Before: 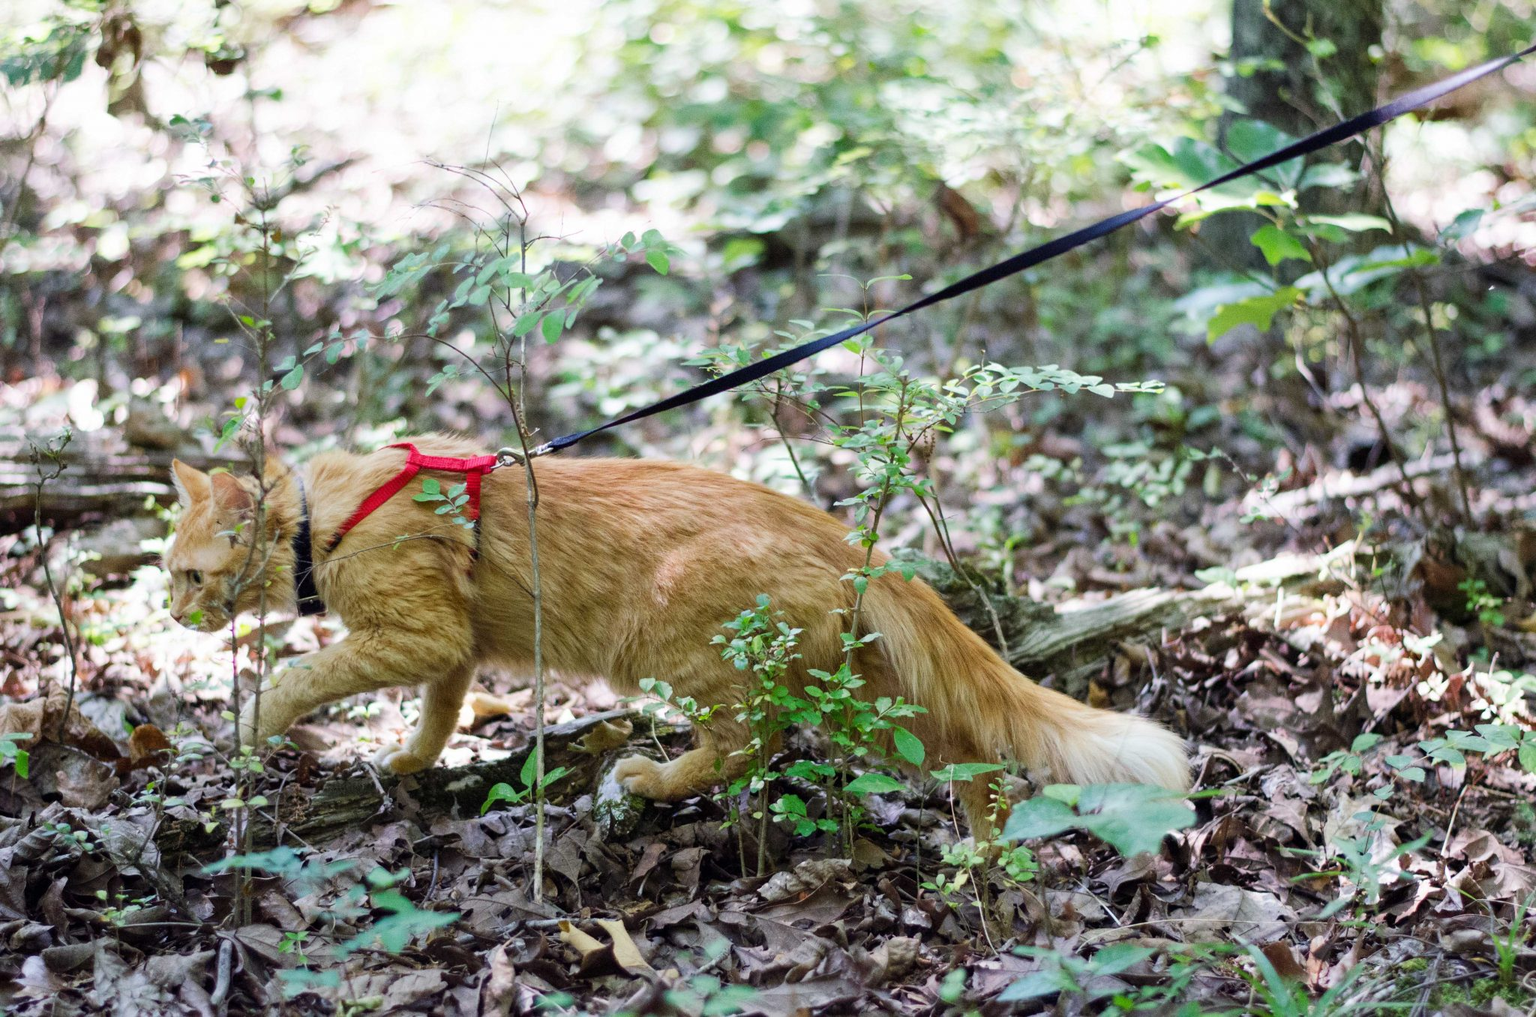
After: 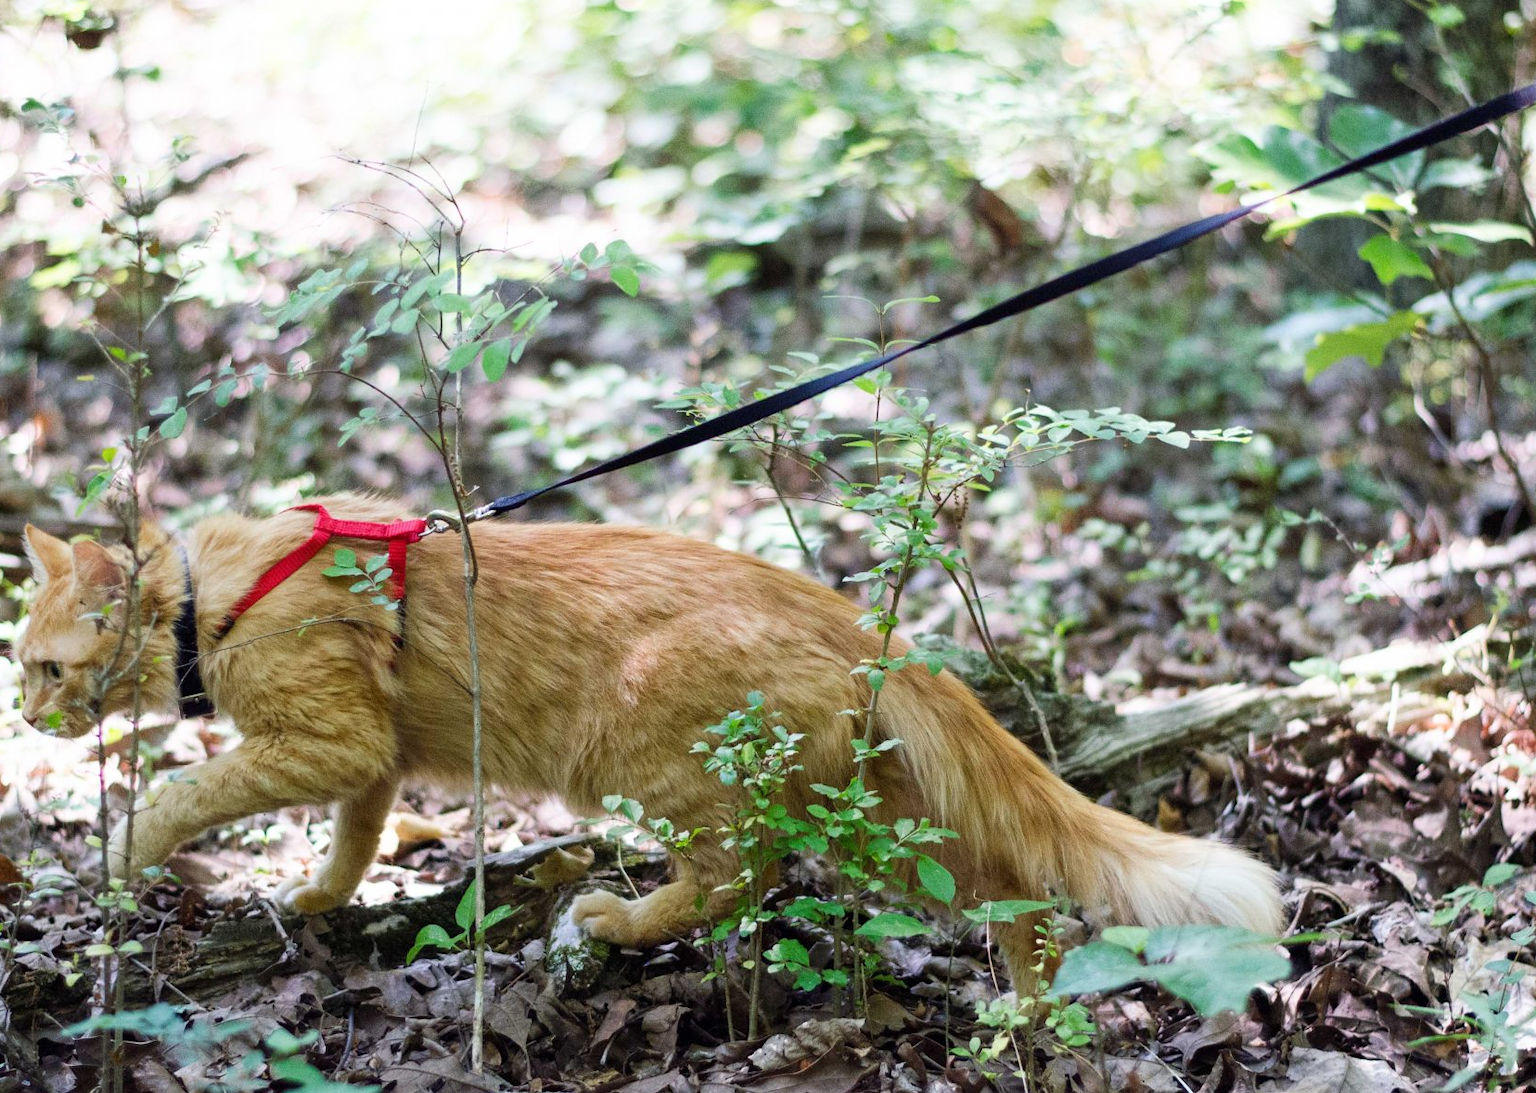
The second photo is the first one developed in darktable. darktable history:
shadows and highlights: shadows 0, highlights 40
crop: left 9.929%, top 3.475%, right 9.188%, bottom 9.529%
